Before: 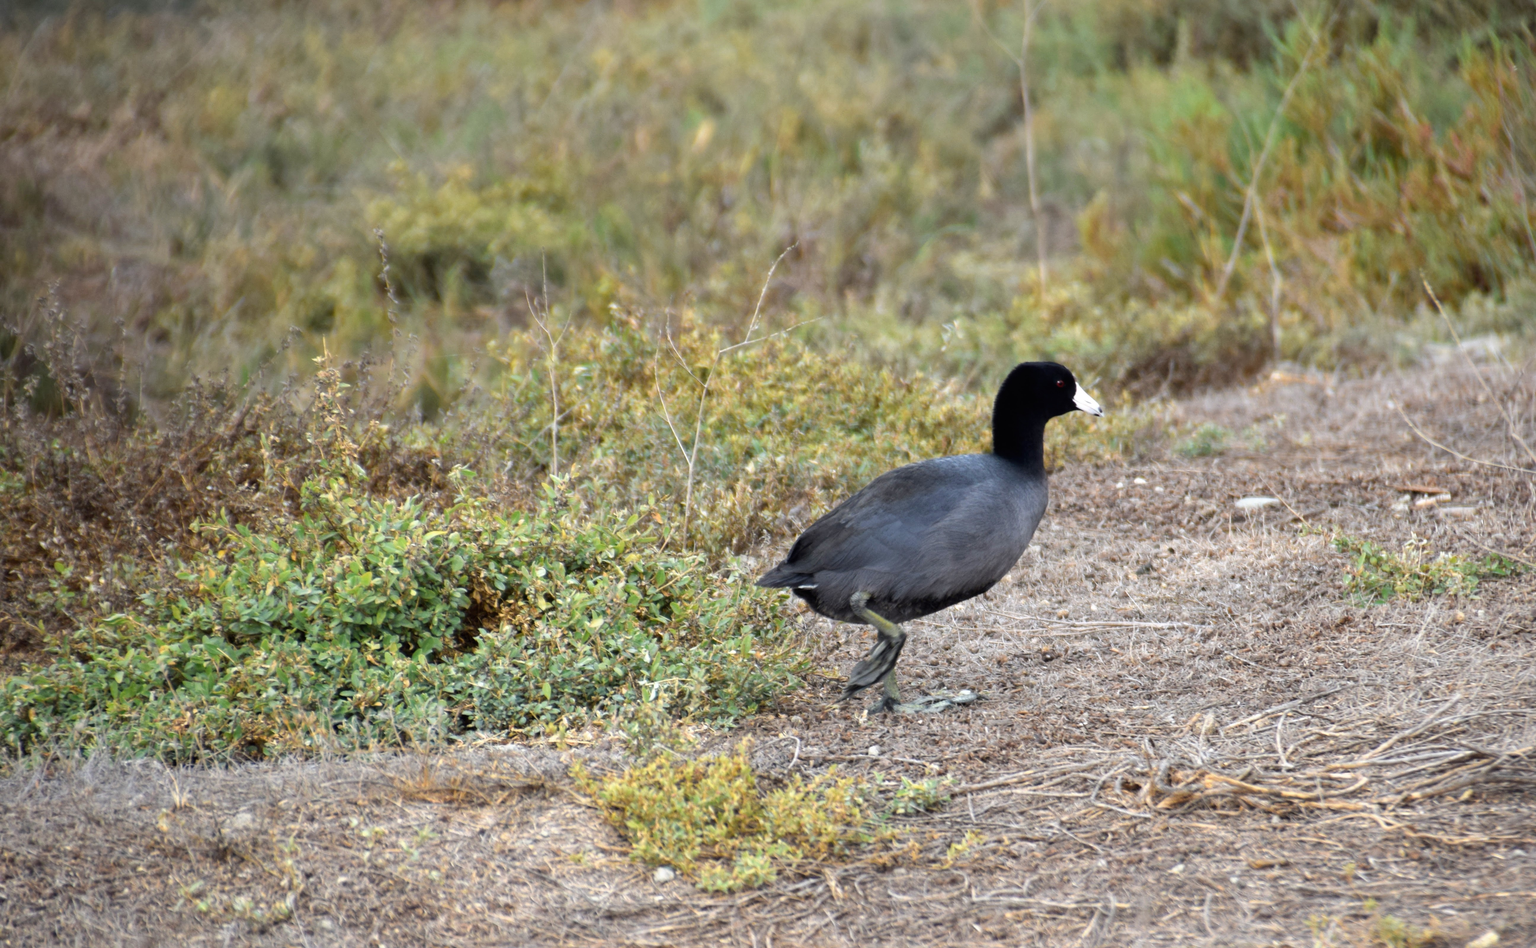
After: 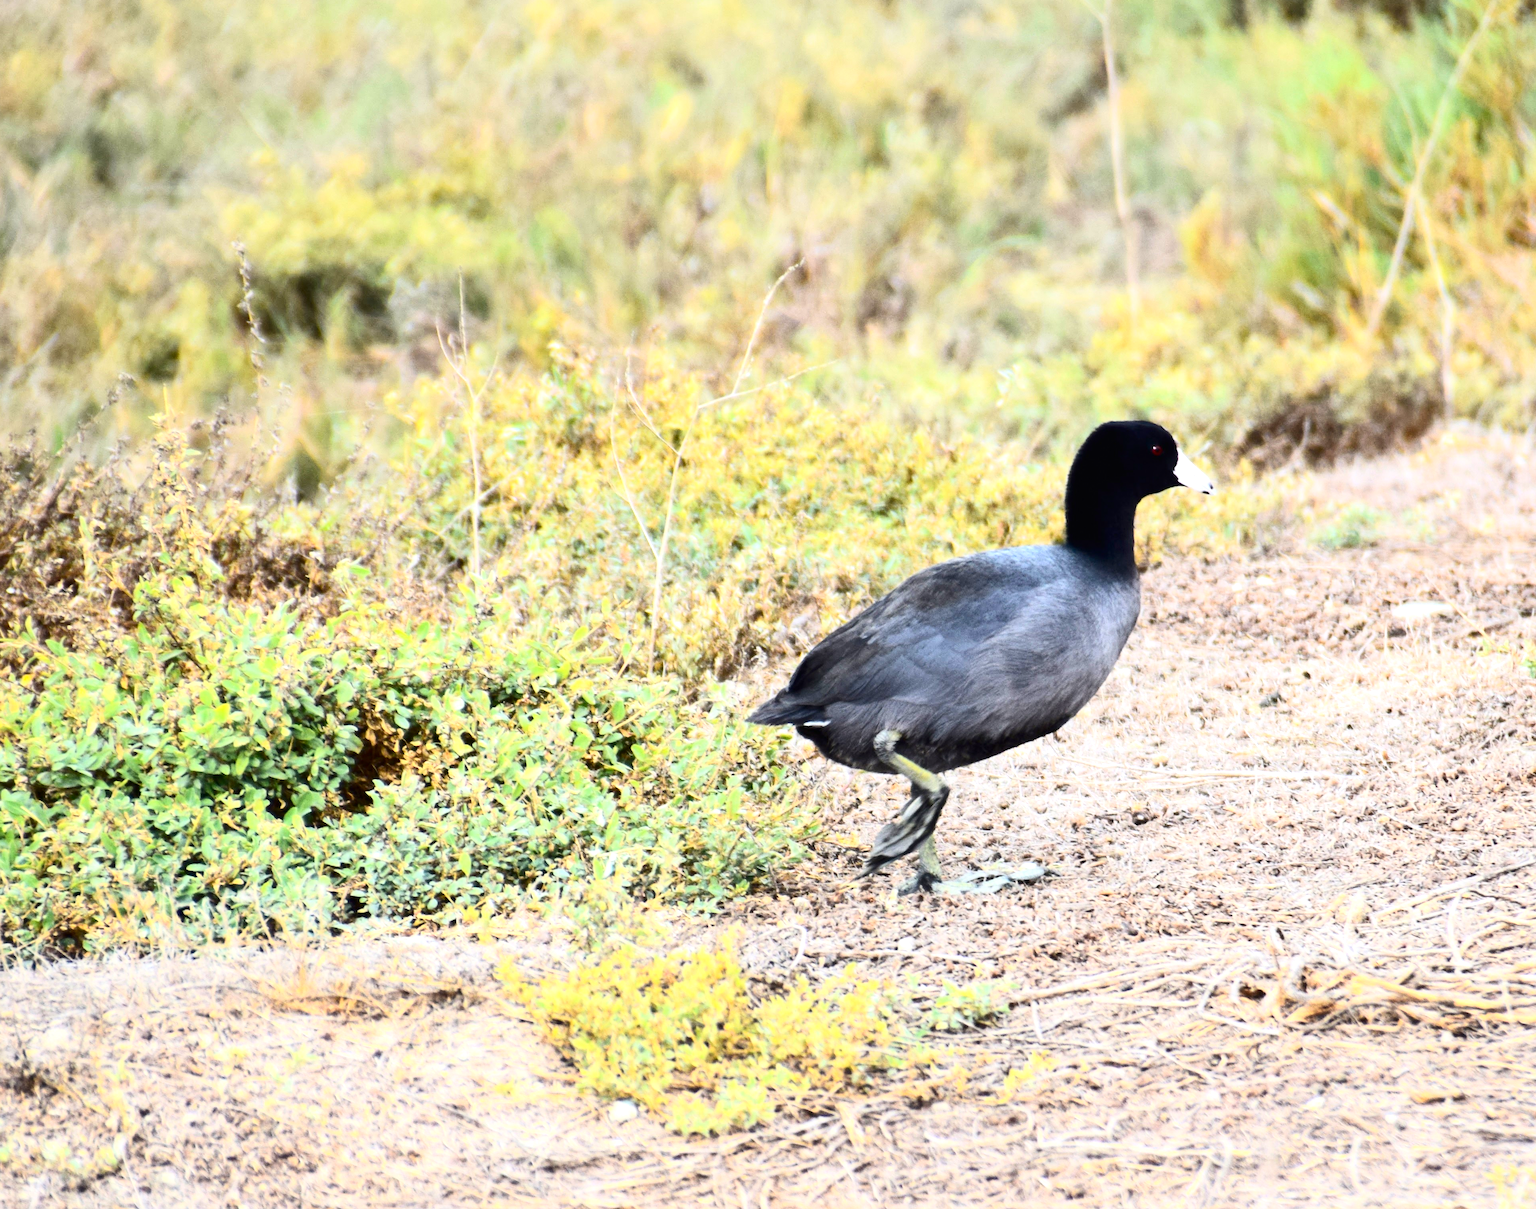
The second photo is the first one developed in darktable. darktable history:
contrast brightness saturation: contrast 0.4, brightness 0.1, saturation 0.21
exposure: black level correction 0, exposure 0.68 EV, compensate exposure bias true, compensate highlight preservation false
crop and rotate: left 13.15%, top 5.251%, right 12.609%
